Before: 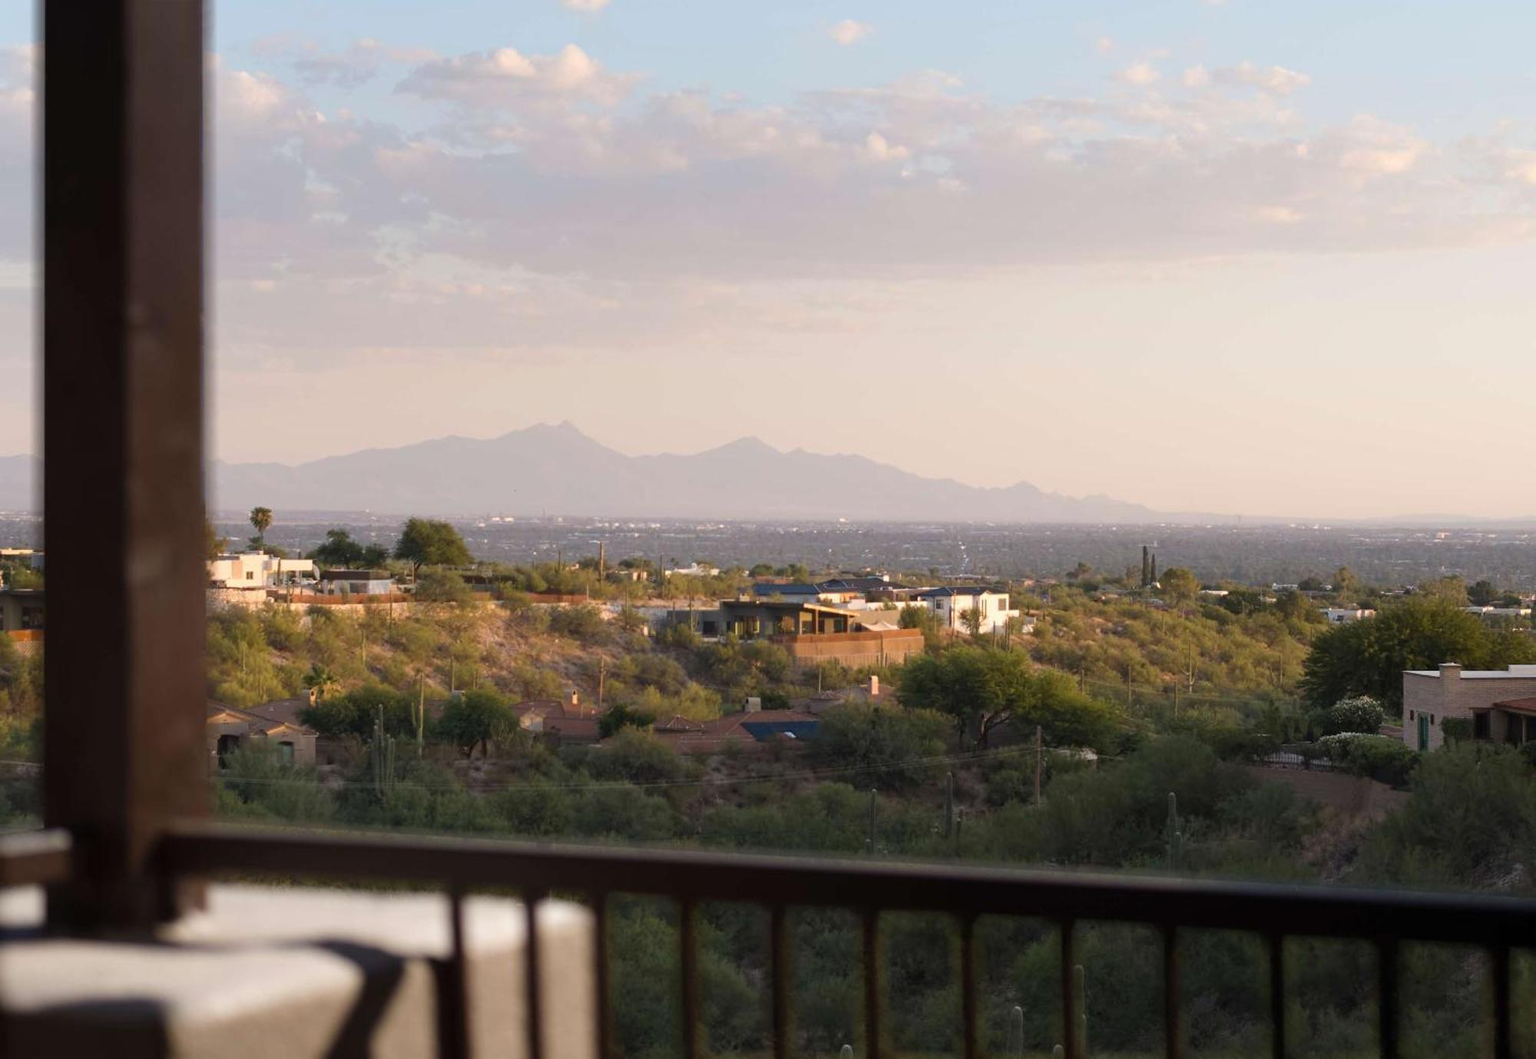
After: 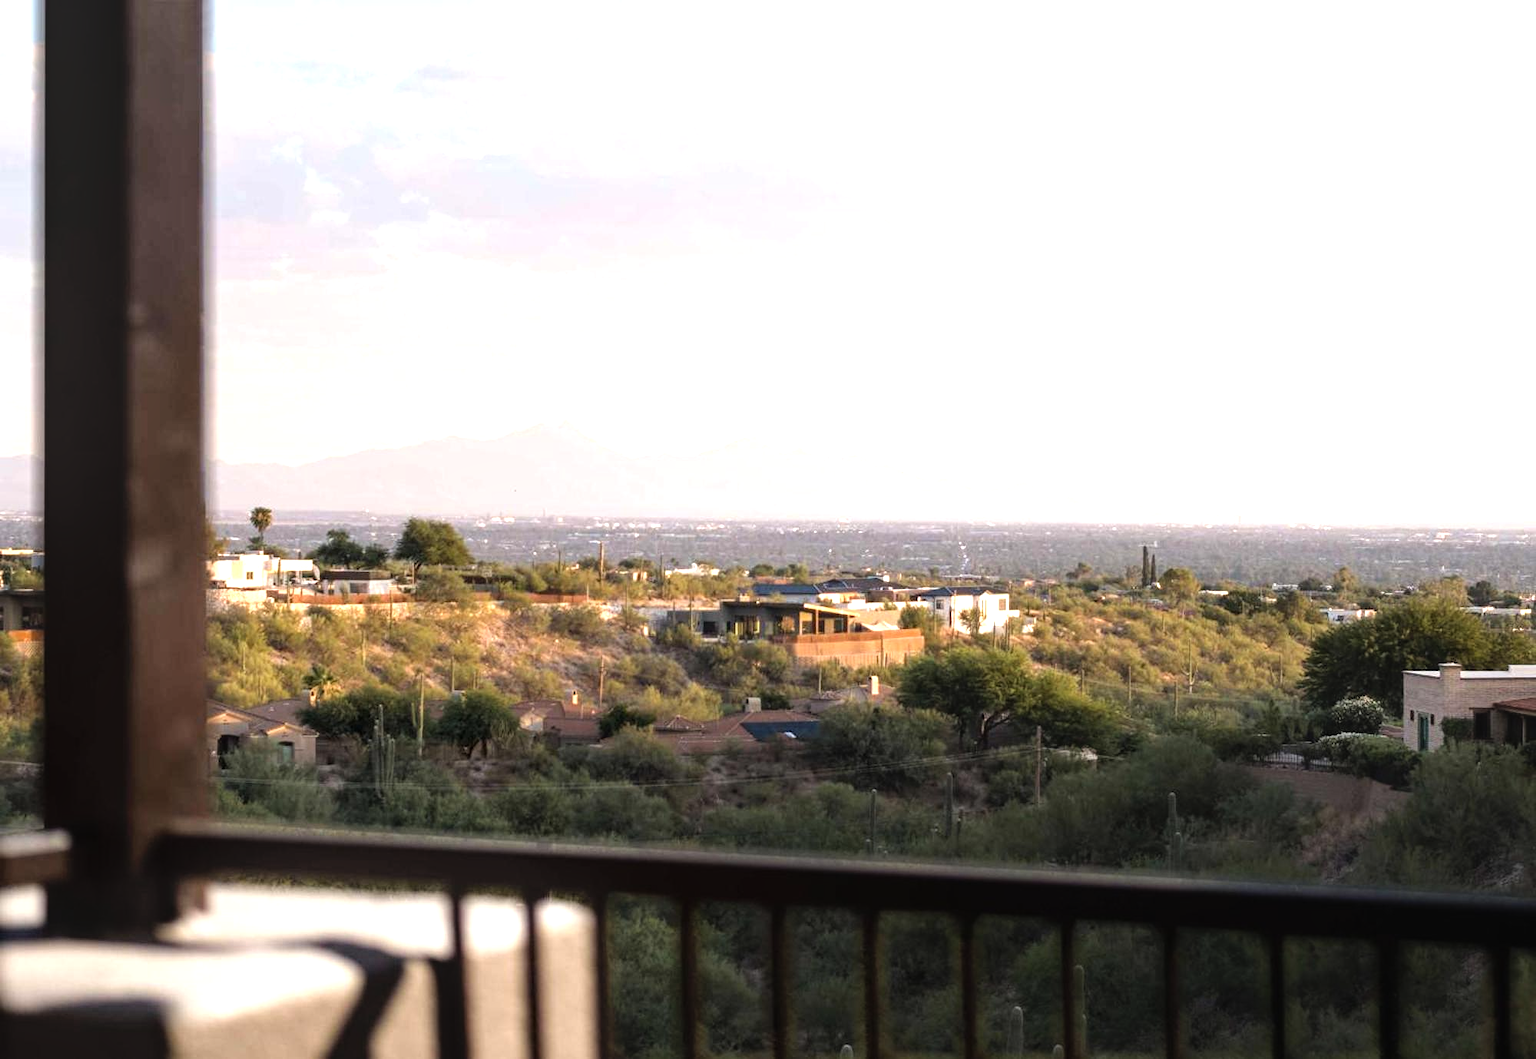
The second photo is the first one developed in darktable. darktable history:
tone equalizer: -8 EV -1.11 EV, -7 EV -1 EV, -6 EV -0.878 EV, -5 EV -0.576 EV, -3 EV 0.555 EV, -2 EV 0.856 EV, -1 EV 1 EV, +0 EV 1.06 EV
local contrast: on, module defaults
